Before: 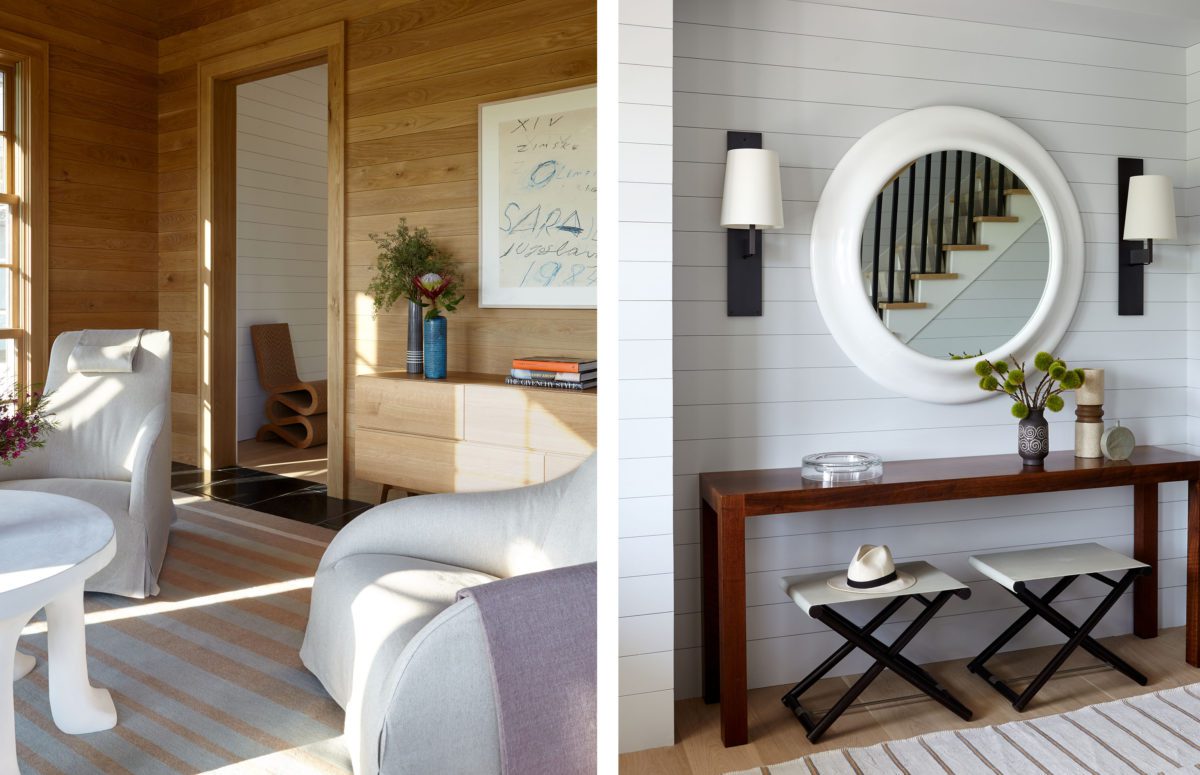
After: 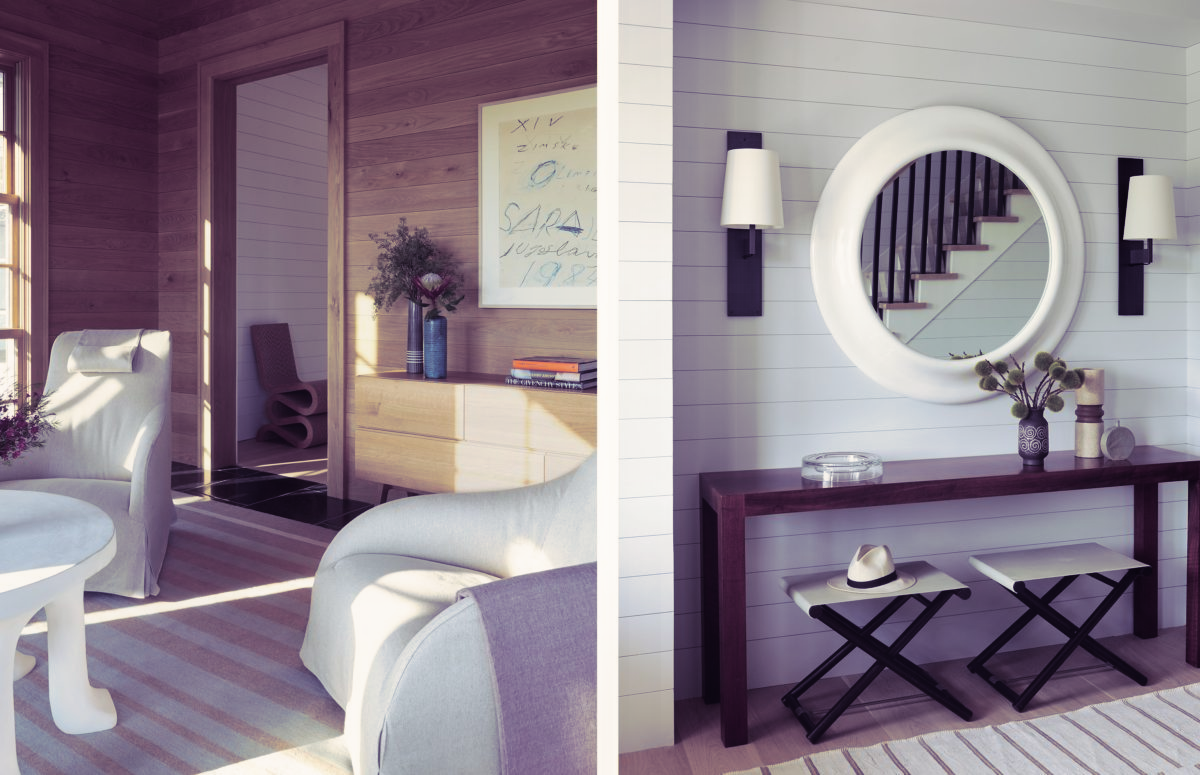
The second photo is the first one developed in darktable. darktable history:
split-toning: shadows › hue 255.6°, shadows › saturation 0.66, highlights › hue 43.2°, highlights › saturation 0.68, balance -50.1
contrast equalizer: octaves 7, y [[0.6 ×6], [0.55 ×6], [0 ×6], [0 ×6], [0 ×6]], mix -0.36
